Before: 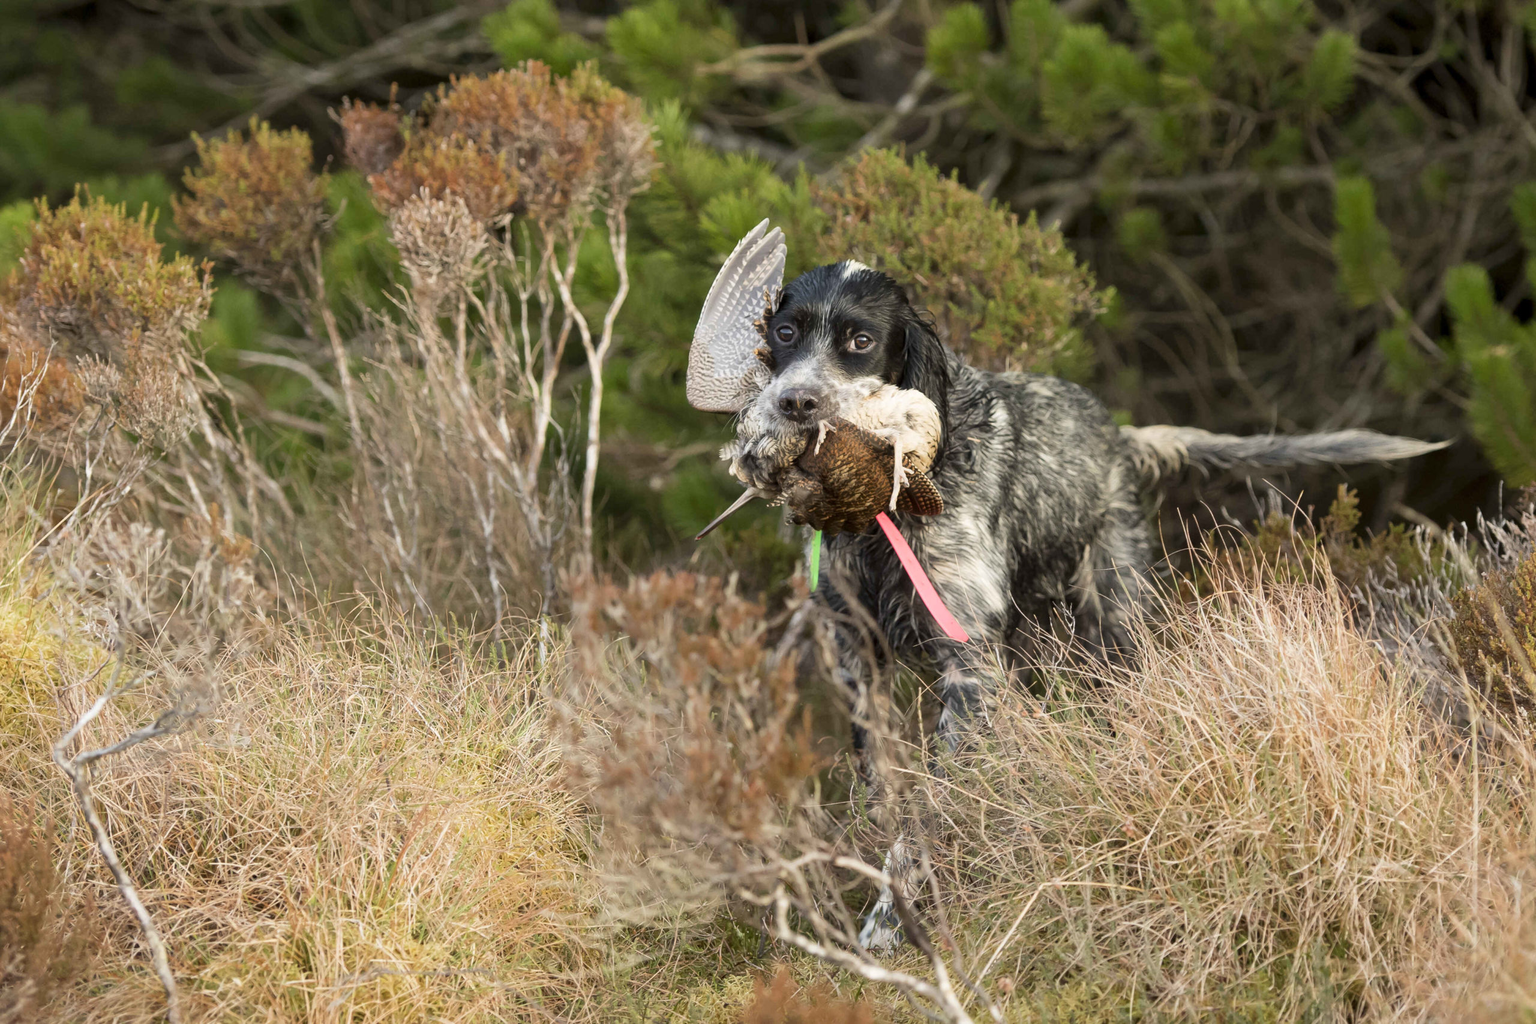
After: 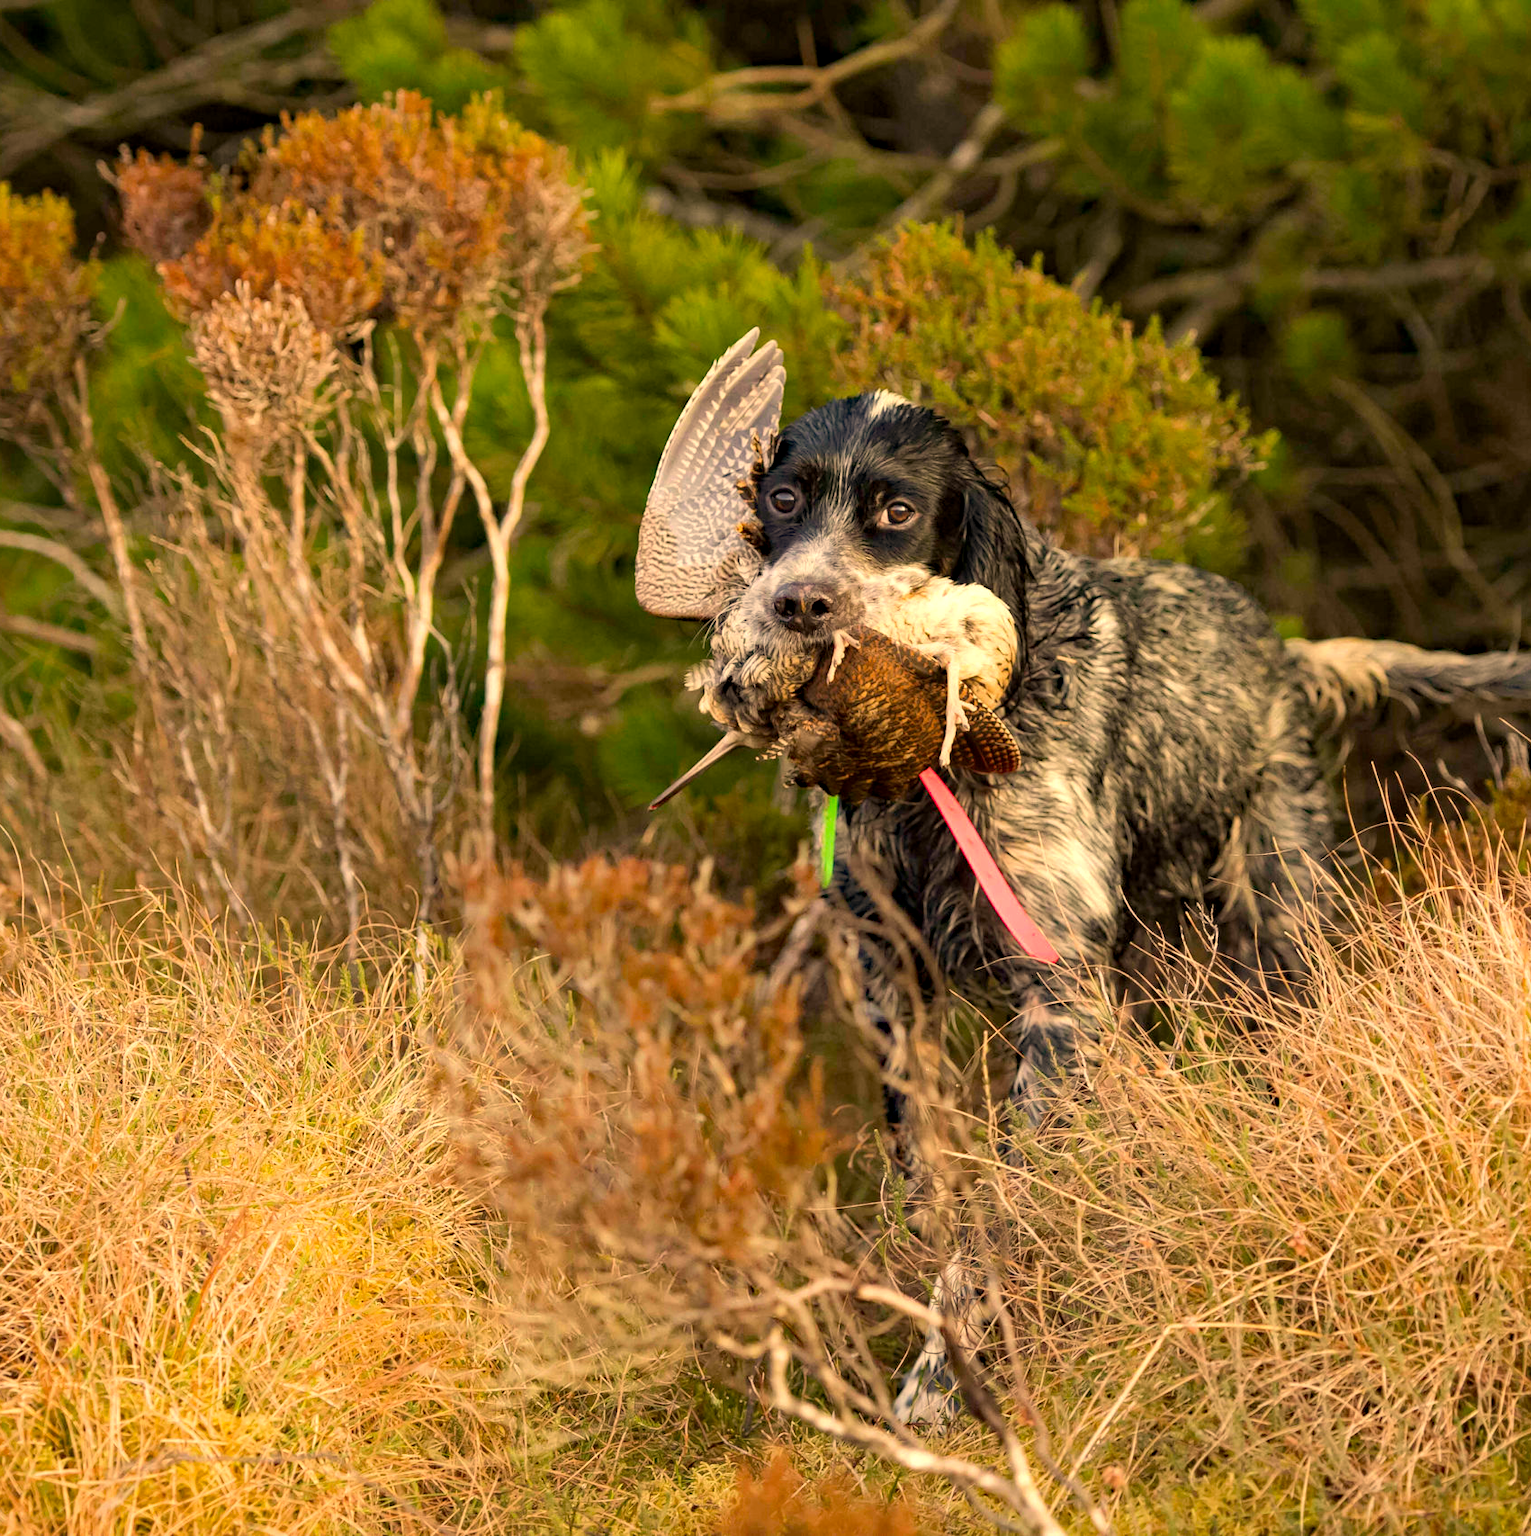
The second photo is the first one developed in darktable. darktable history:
crop: left 17.13%, right 16.381%
color correction: highlights a* 14.79, highlights b* 31.11
haze removal: strength 0.393, distance 0.222, compatibility mode true, adaptive false
exposure: black level correction 0.001, exposure 0.136 EV, compensate highlight preservation false
tone equalizer: edges refinement/feathering 500, mask exposure compensation -1.57 EV, preserve details no
